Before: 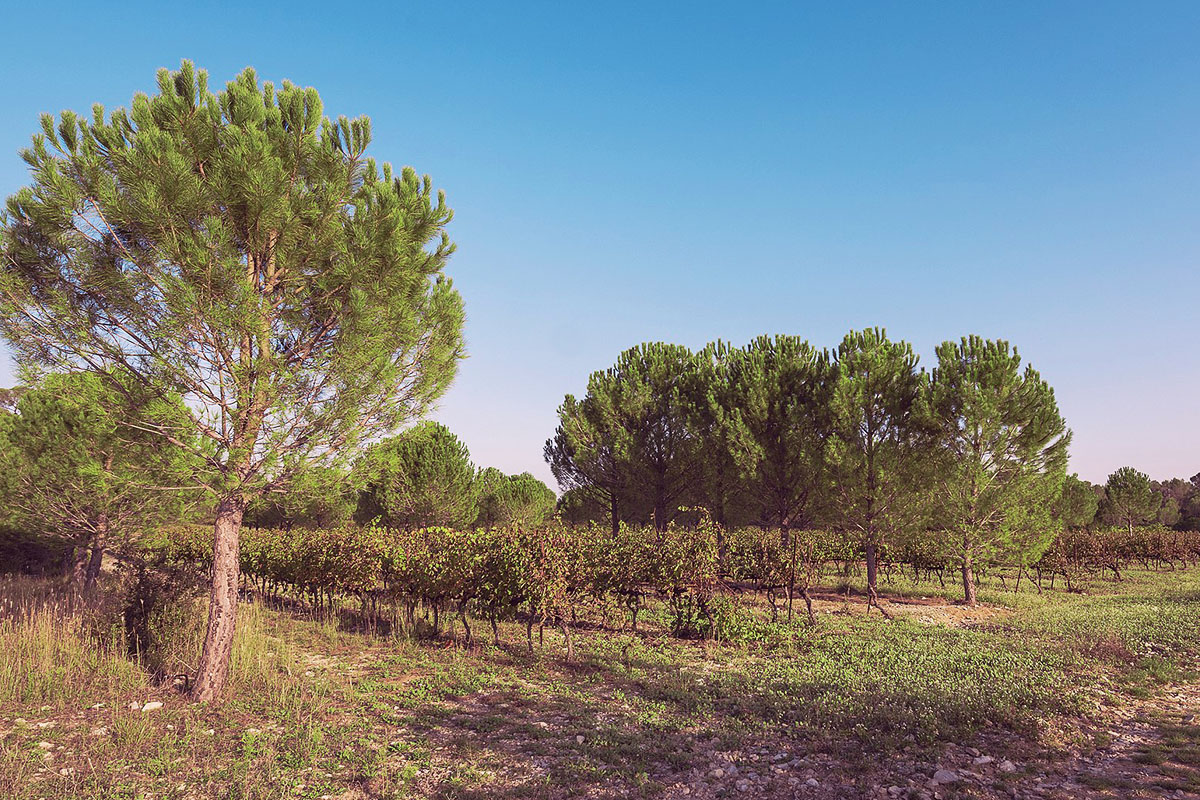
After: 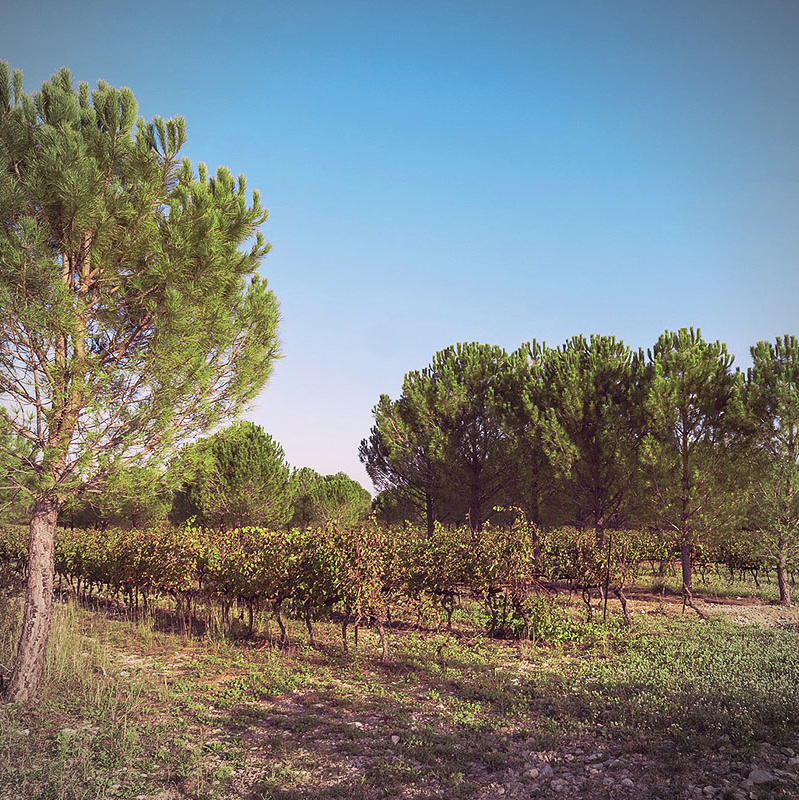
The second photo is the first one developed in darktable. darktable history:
vignetting: fall-off radius 60.92%
crop: left 15.419%, right 17.914%
shadows and highlights: shadows 0, highlights 40
